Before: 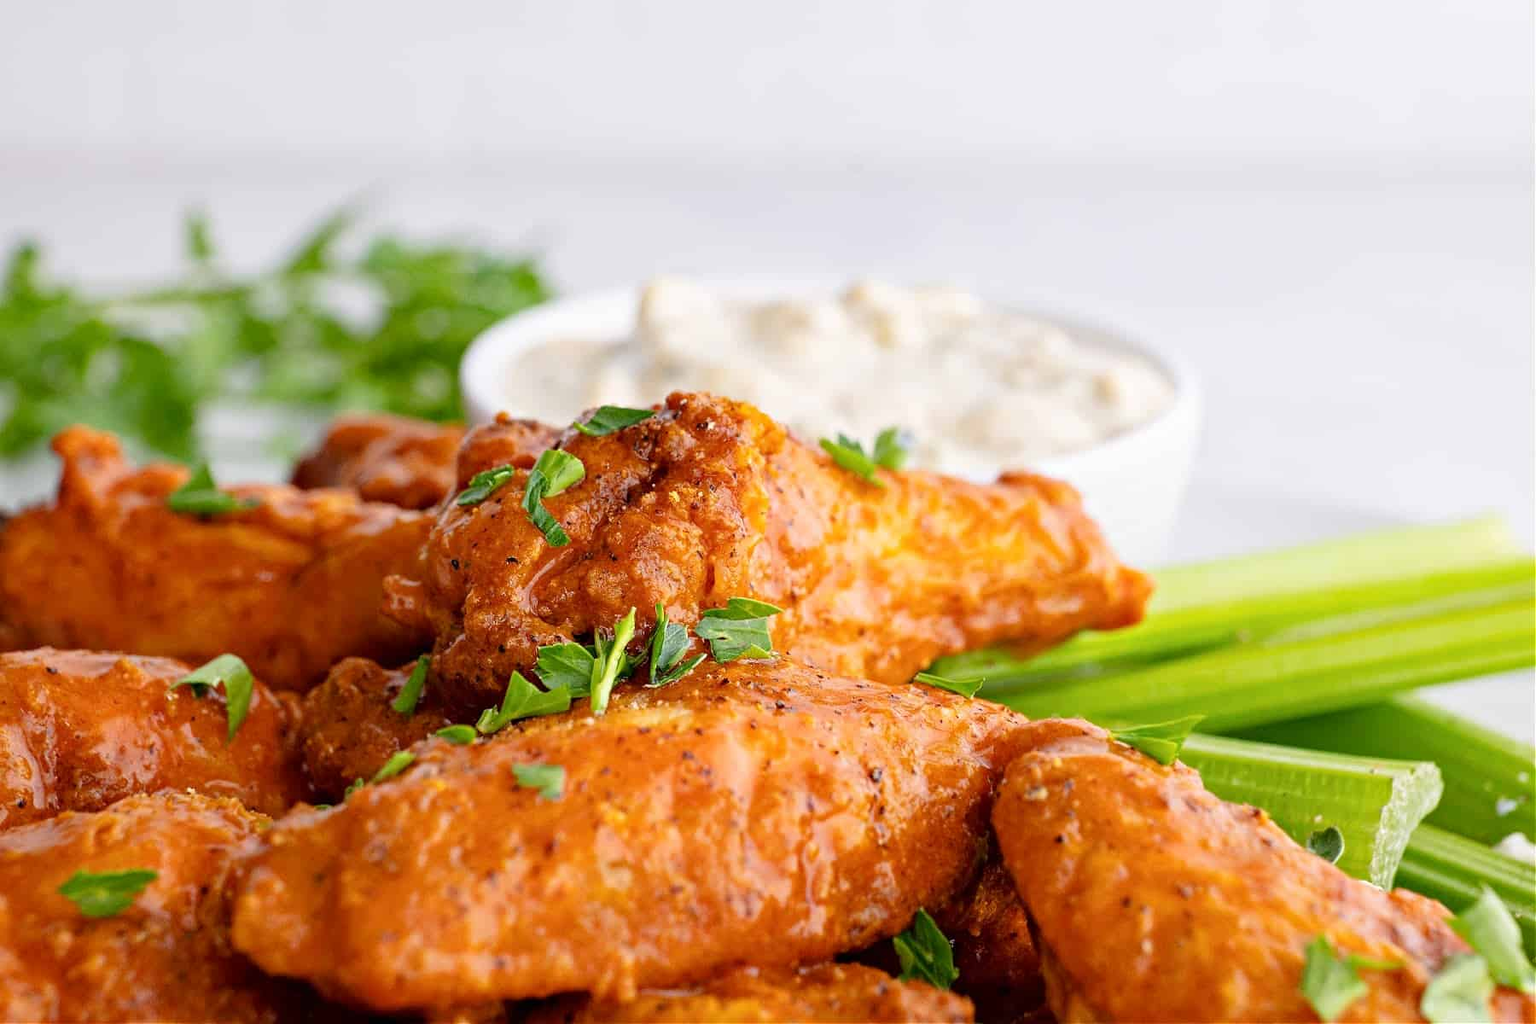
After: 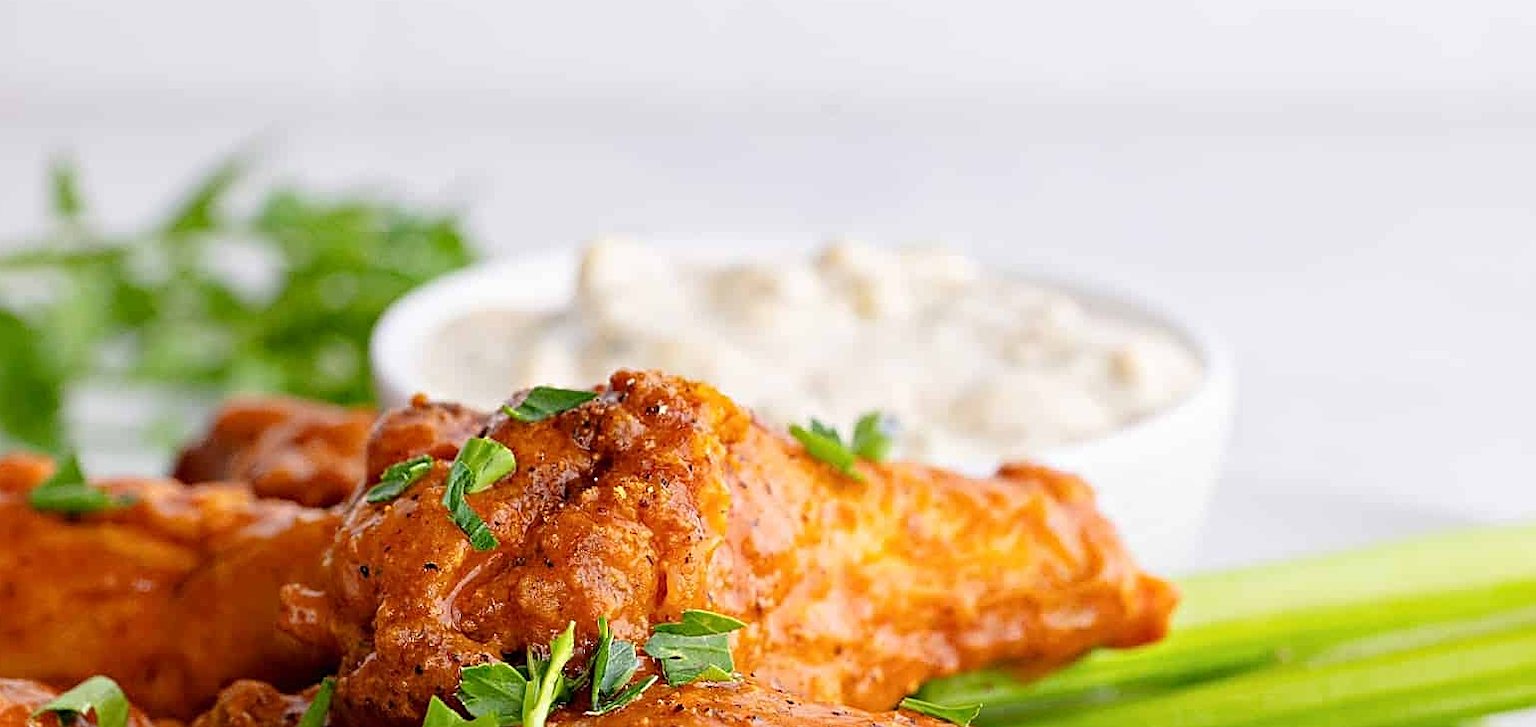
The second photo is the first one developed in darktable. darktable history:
crop and rotate: left 9.304%, top 7.291%, right 4.914%, bottom 31.729%
sharpen: on, module defaults
